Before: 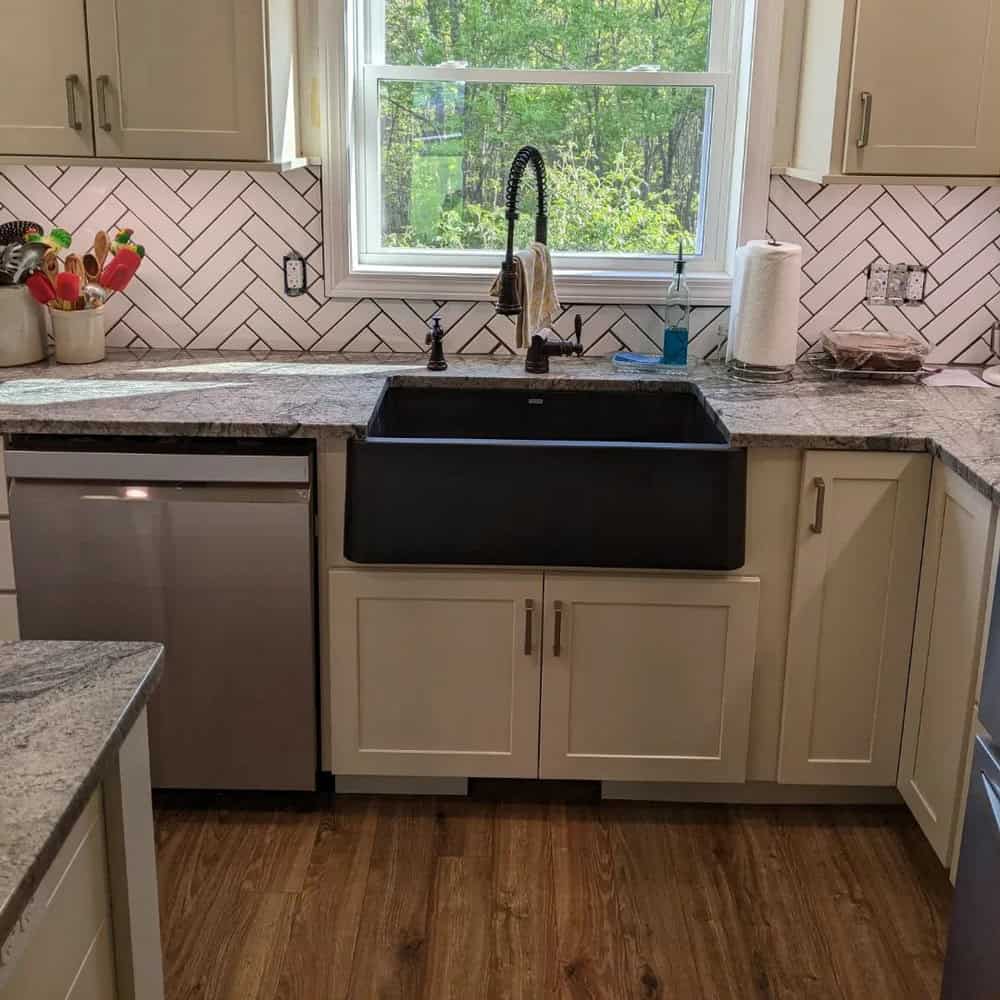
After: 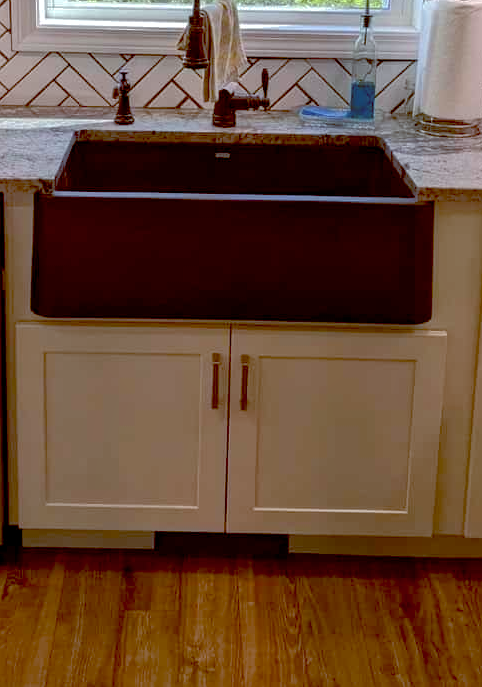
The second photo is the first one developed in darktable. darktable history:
shadows and highlights: on, module defaults
crop: left 31.379%, top 24.658%, right 20.326%, bottom 6.628%
exposure: black level correction 0.009, exposure 0.119 EV, compensate highlight preservation false
color balance: lift [1, 1.015, 1.004, 0.985], gamma [1, 0.958, 0.971, 1.042], gain [1, 0.956, 0.977, 1.044]
